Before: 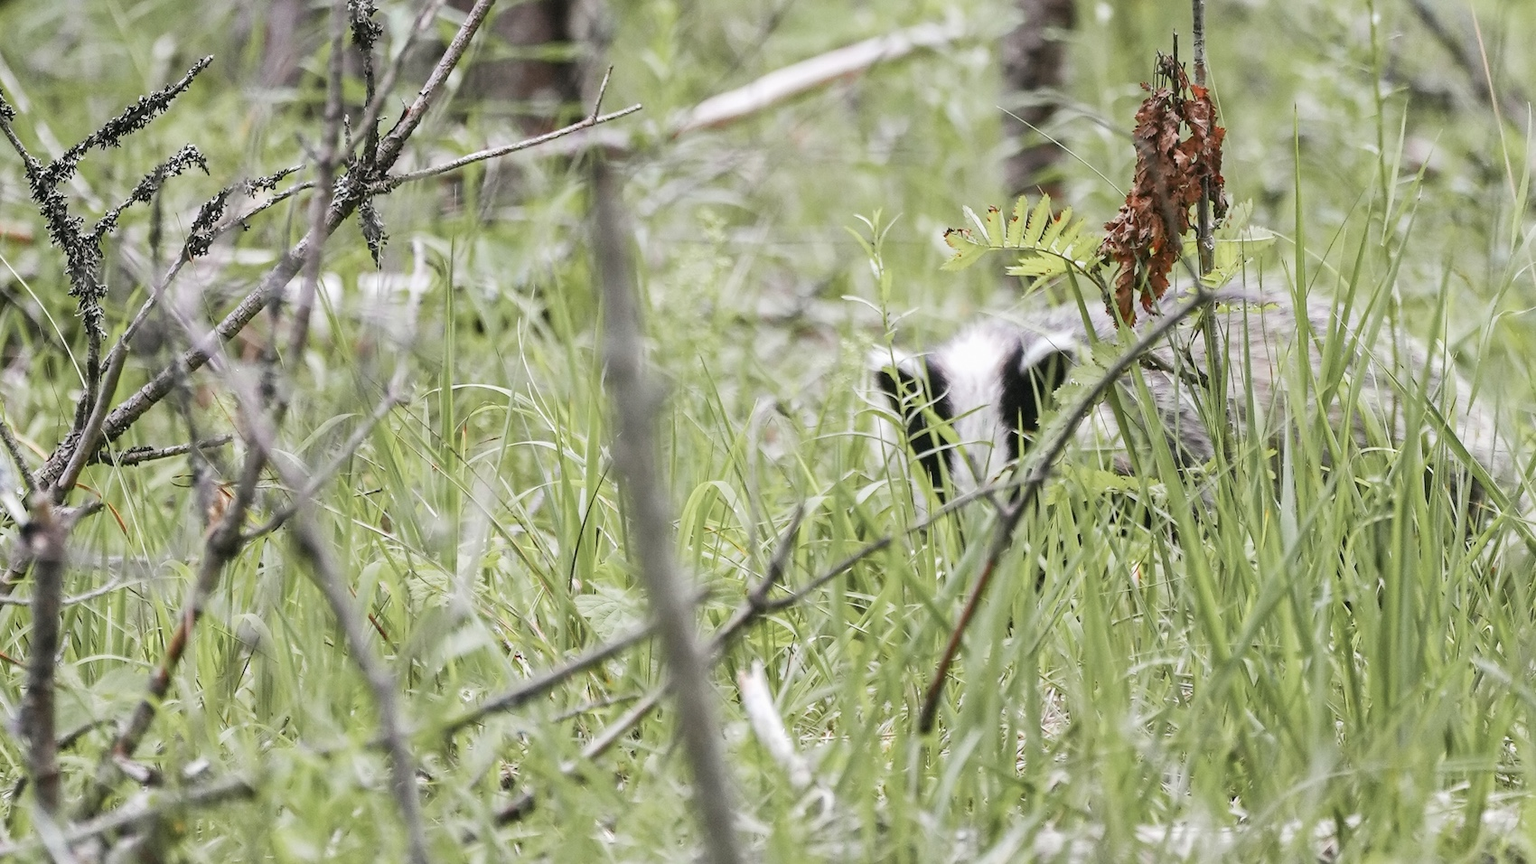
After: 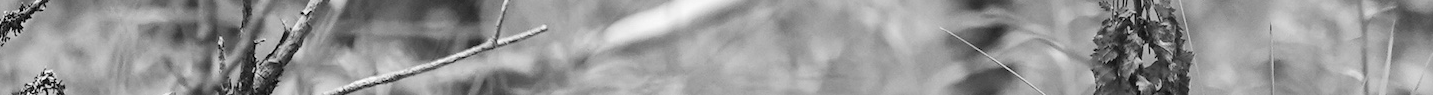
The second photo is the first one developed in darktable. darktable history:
base curve: curves: ch0 [(0, 0) (0.303, 0.277) (1, 1)]
crop and rotate: left 9.644%, top 9.491%, right 6.021%, bottom 80.509%
white balance: red 0.98, blue 1.034
monochrome: on, module defaults
